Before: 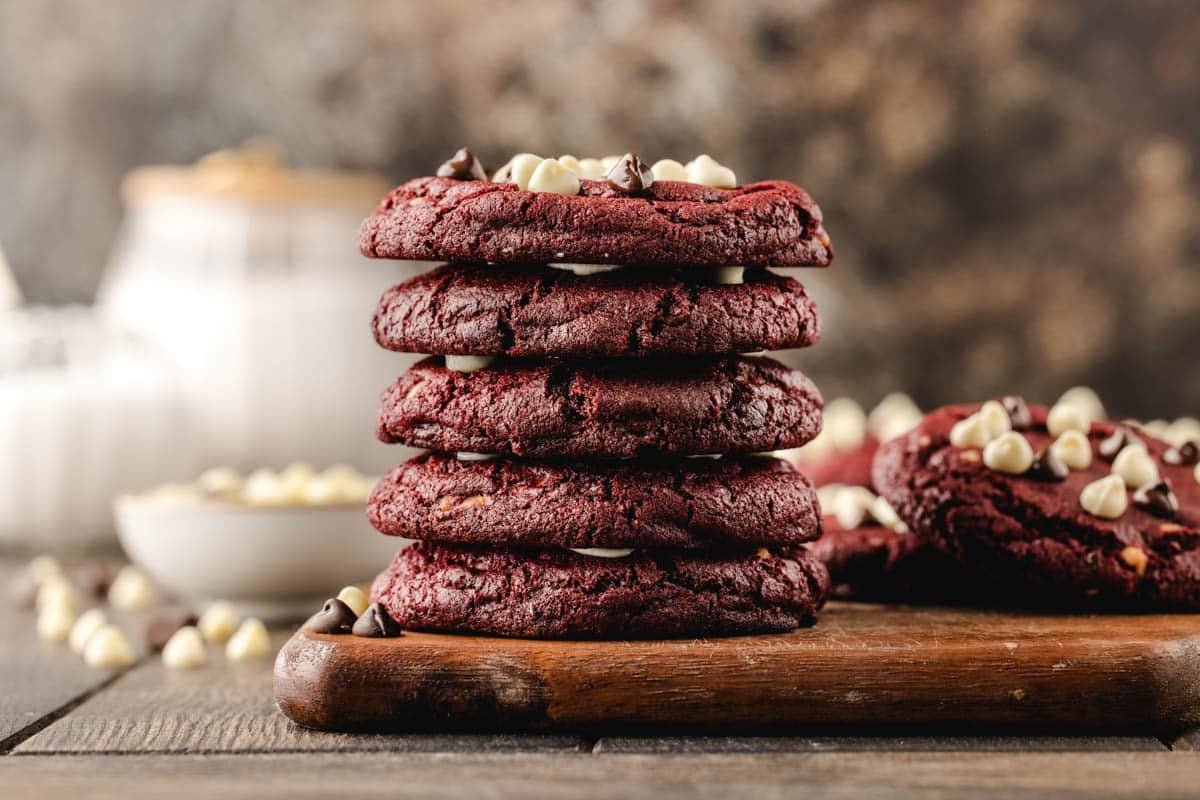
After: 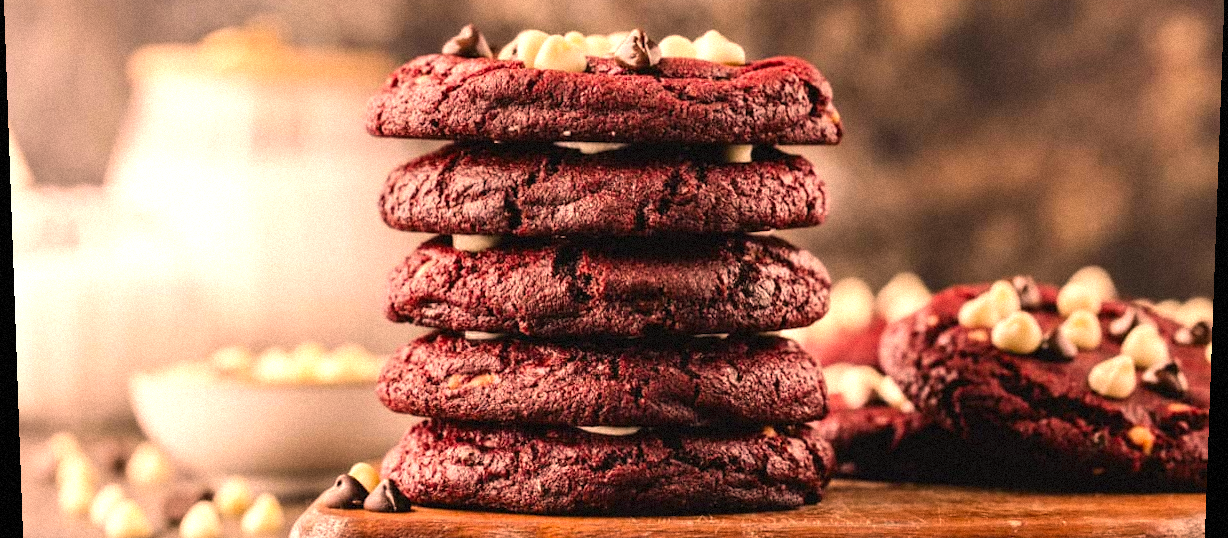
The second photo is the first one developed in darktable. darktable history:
crop: top 16.727%, bottom 16.727%
exposure: black level correction 0, exposure 0.5 EV, compensate highlight preservation false
grain: mid-tones bias 0%
color correction: highlights a* 21.16, highlights b* 19.61
rotate and perspective: lens shift (vertical) 0.048, lens shift (horizontal) -0.024, automatic cropping off
